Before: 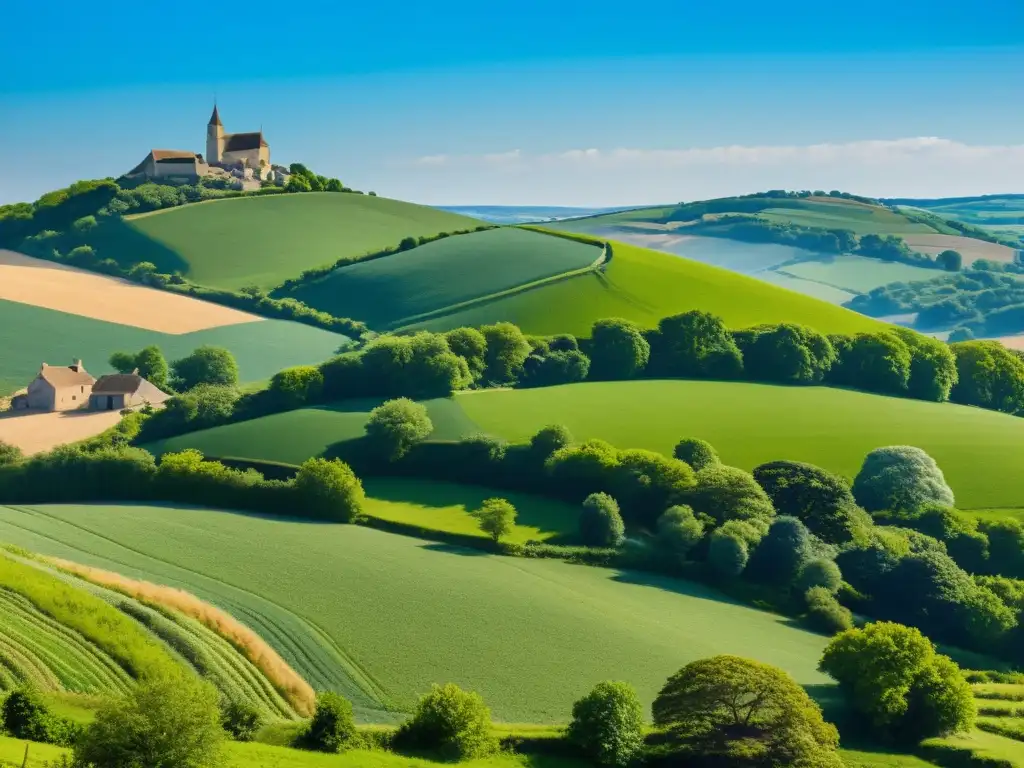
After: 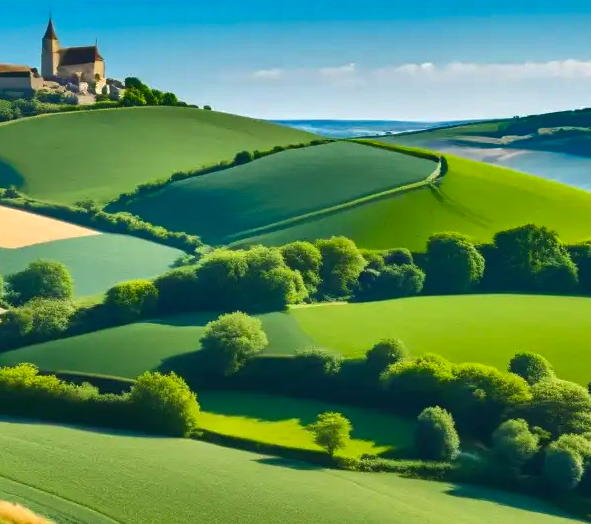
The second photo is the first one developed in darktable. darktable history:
crop: left 16.202%, top 11.208%, right 26.045%, bottom 20.557%
exposure: exposure 0.74 EV, compensate highlight preservation false
shadows and highlights: shadows 80.73, white point adjustment -9.07, highlights -61.46, soften with gaussian
